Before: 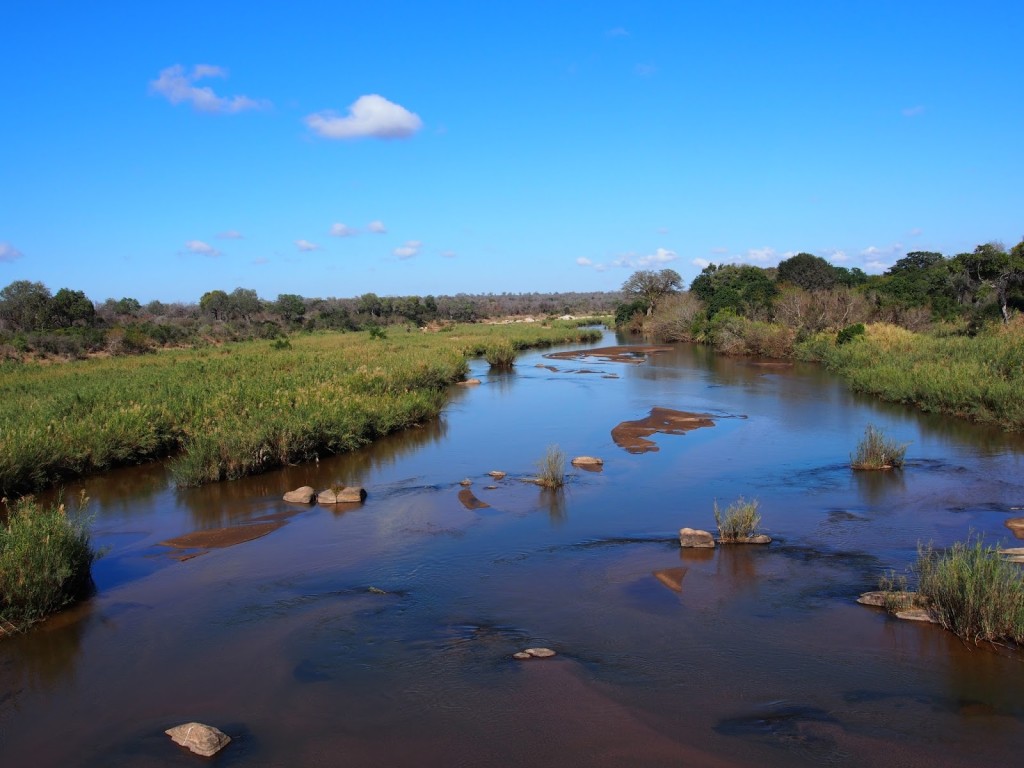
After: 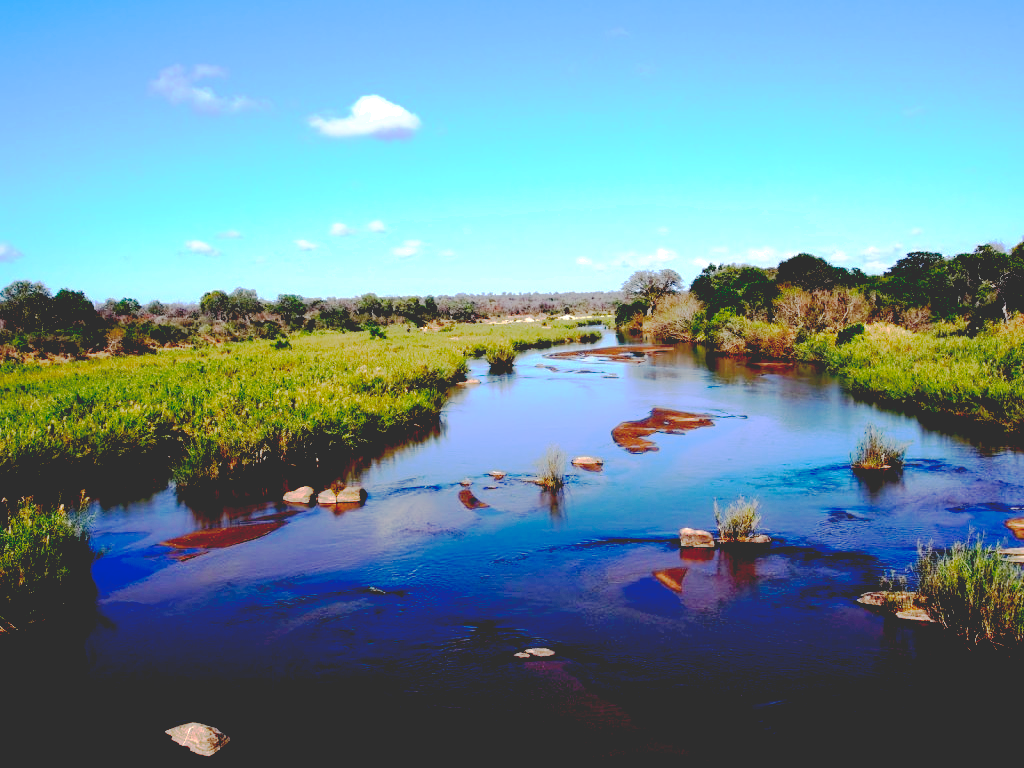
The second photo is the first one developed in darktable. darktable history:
exposure: black level correction 0.012, exposure 0.695 EV, compensate highlight preservation false
base curve: curves: ch0 [(0.065, 0.026) (0.236, 0.358) (0.53, 0.546) (0.777, 0.841) (0.924, 0.992)], preserve colors none
